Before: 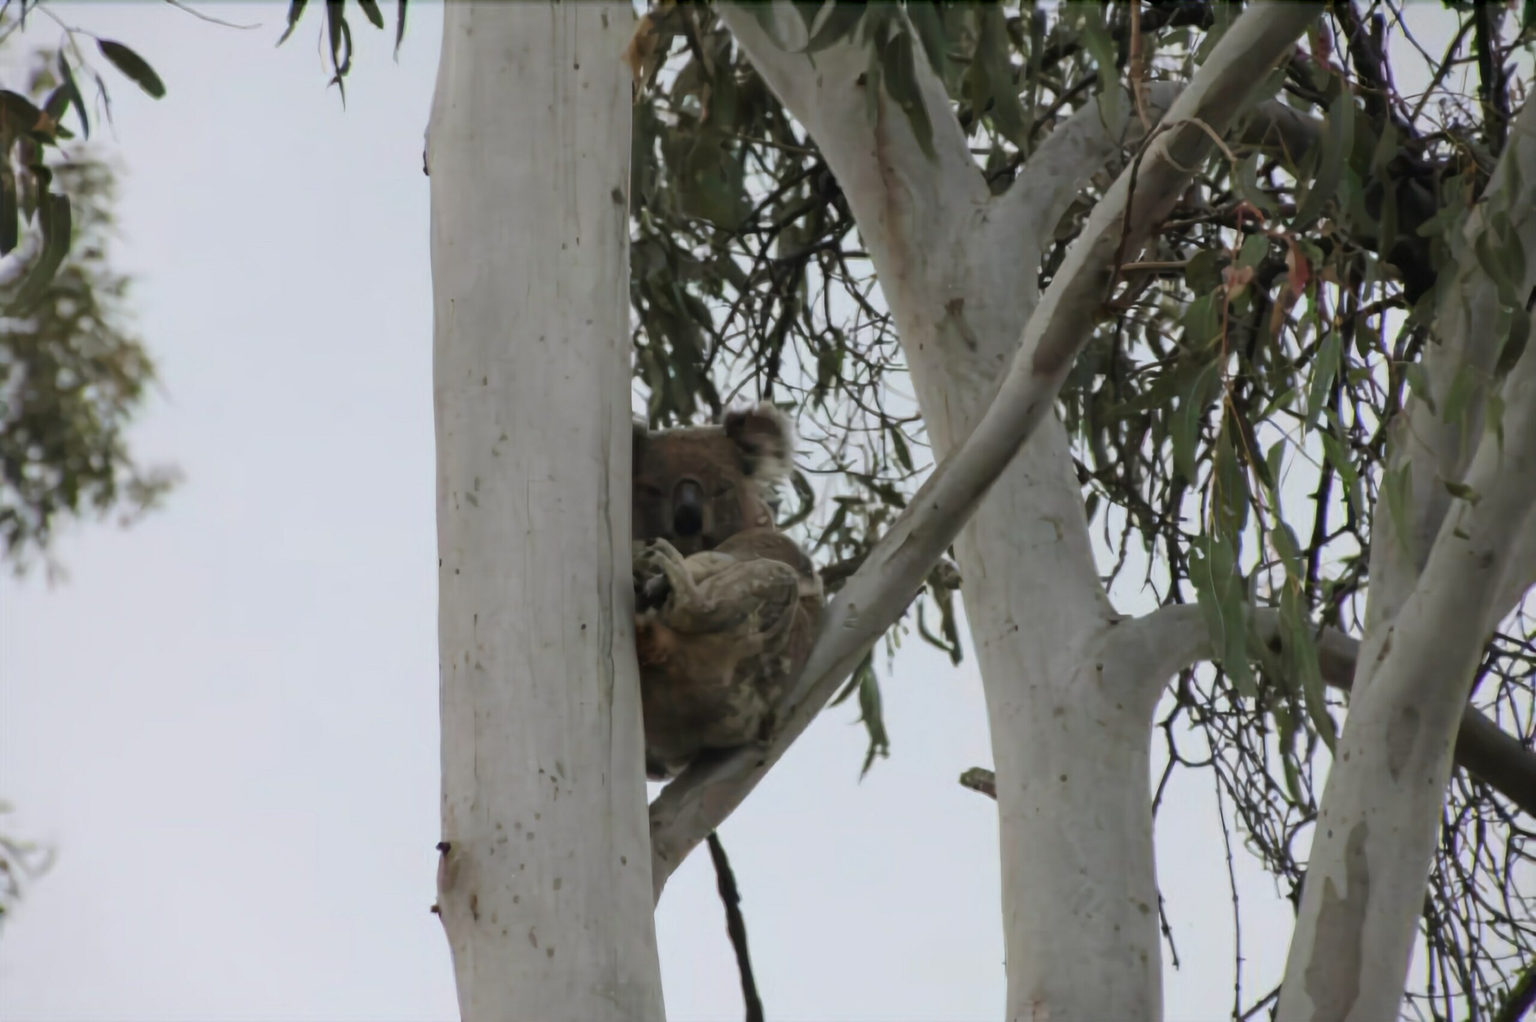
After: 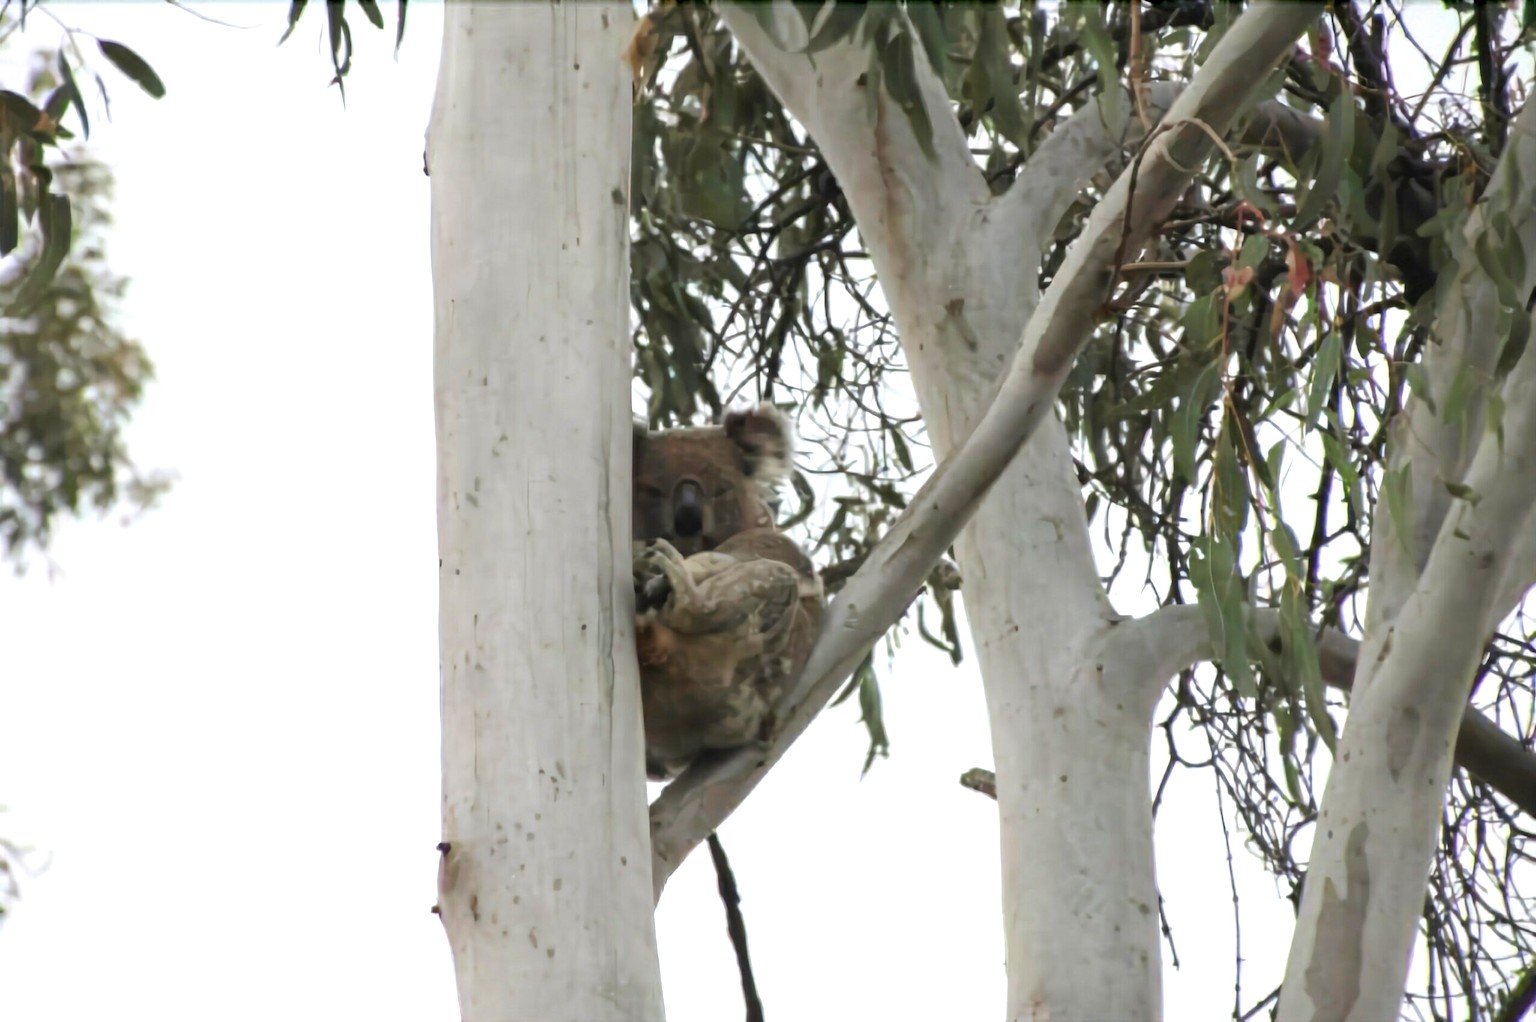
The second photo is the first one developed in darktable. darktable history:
color zones: curves: ch1 [(0, 0.525) (0.143, 0.556) (0.286, 0.52) (0.429, 0.5) (0.571, 0.5) (0.714, 0.5) (0.857, 0.503) (1, 0.525)]
exposure: black level correction 0.001, exposure 0.955 EV, compensate exposure bias true, compensate highlight preservation false
